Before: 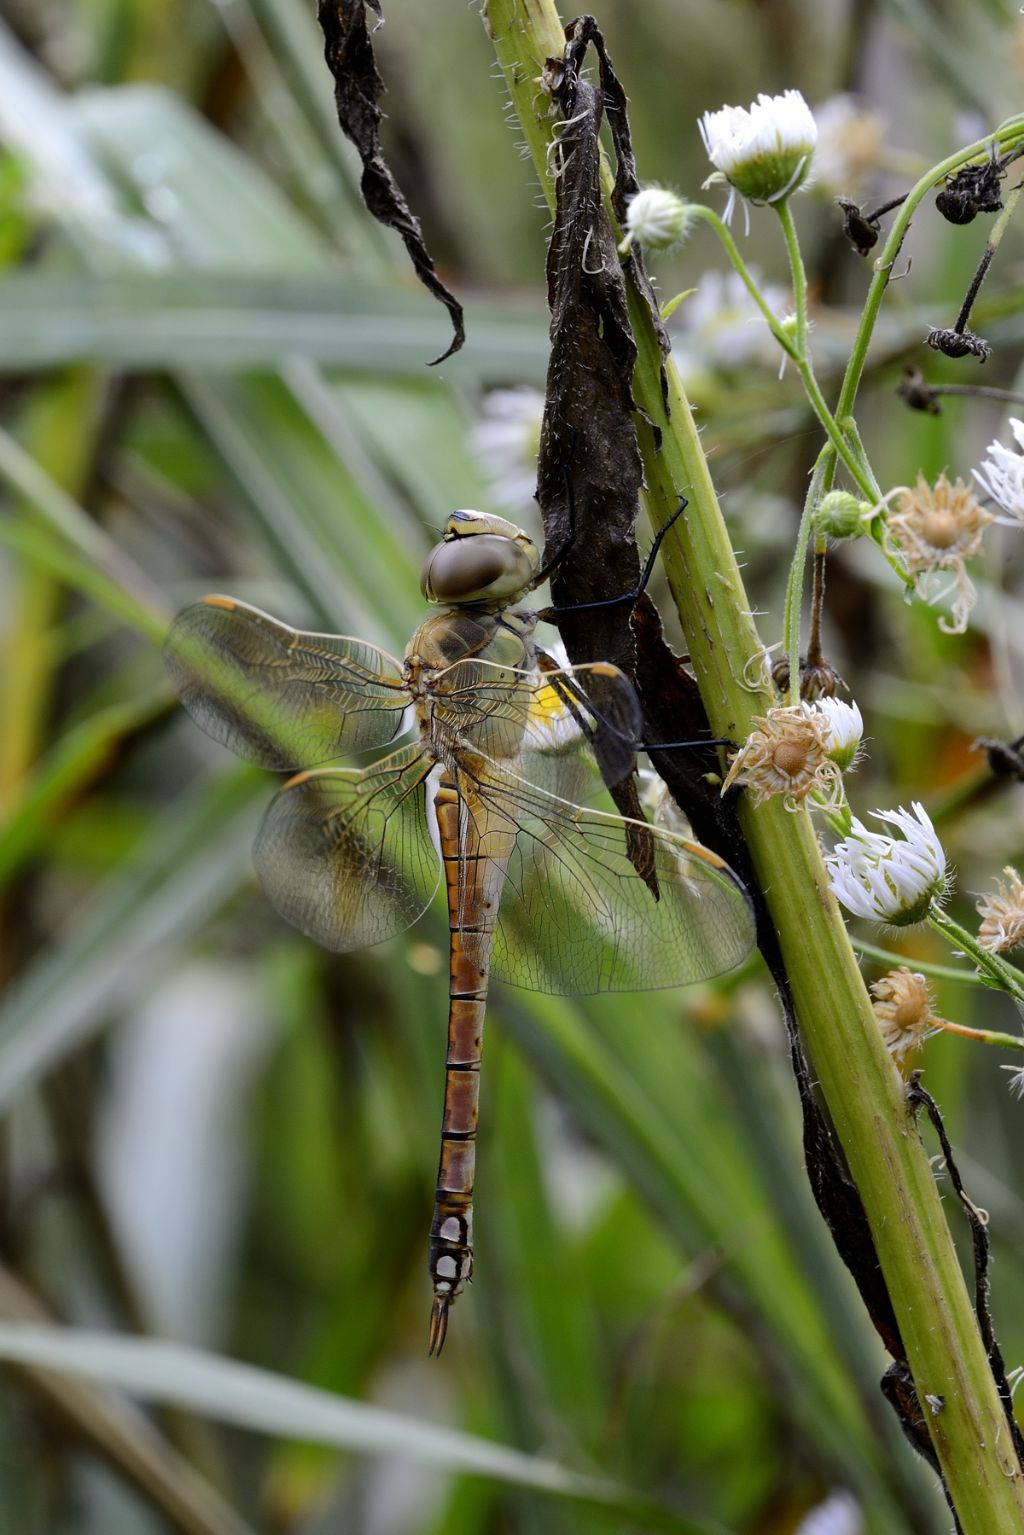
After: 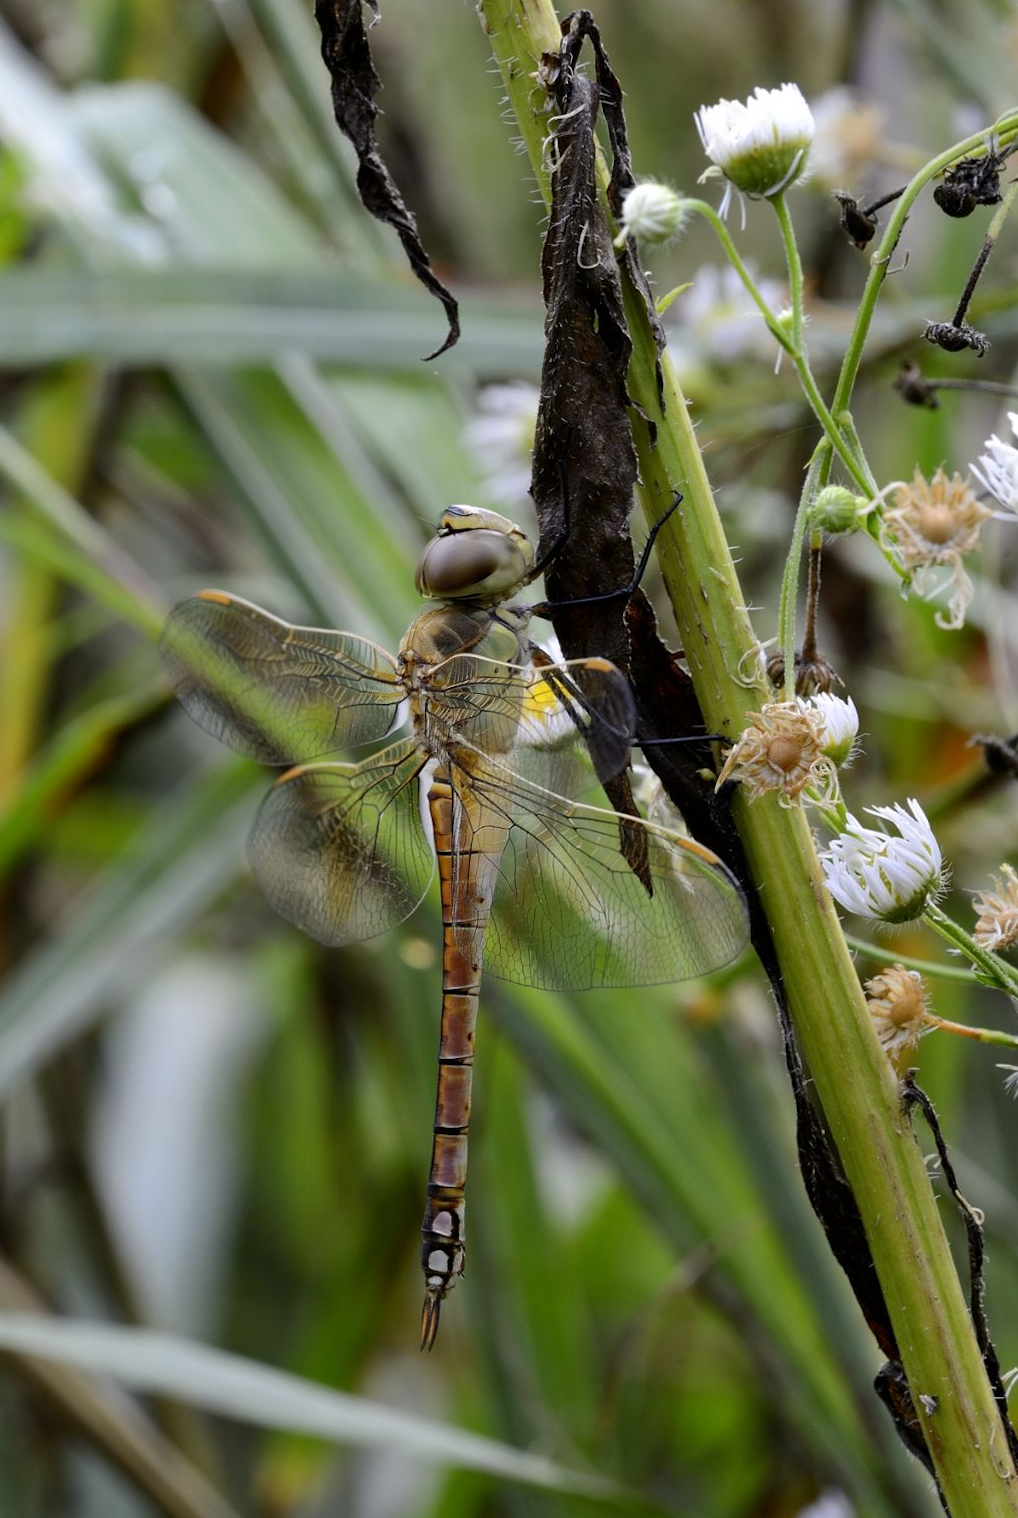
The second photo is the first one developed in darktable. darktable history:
crop: top 0.05%, bottom 0.098%
rotate and perspective: rotation 0.192°, lens shift (horizontal) -0.015, crop left 0.005, crop right 0.996, crop top 0.006, crop bottom 0.99
